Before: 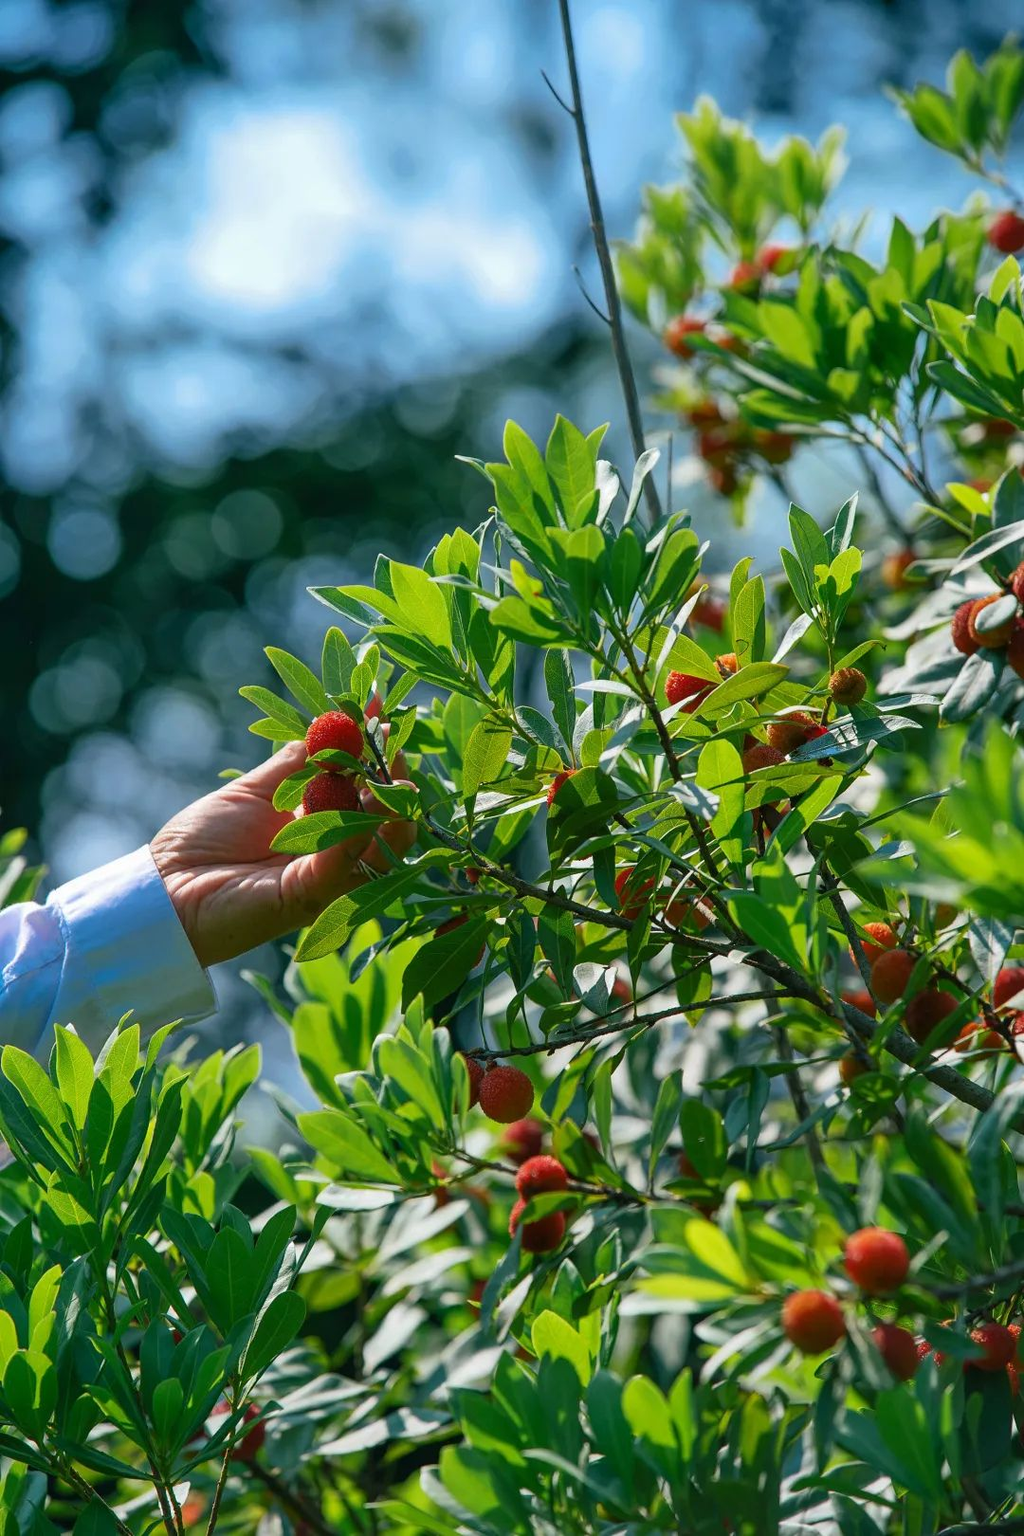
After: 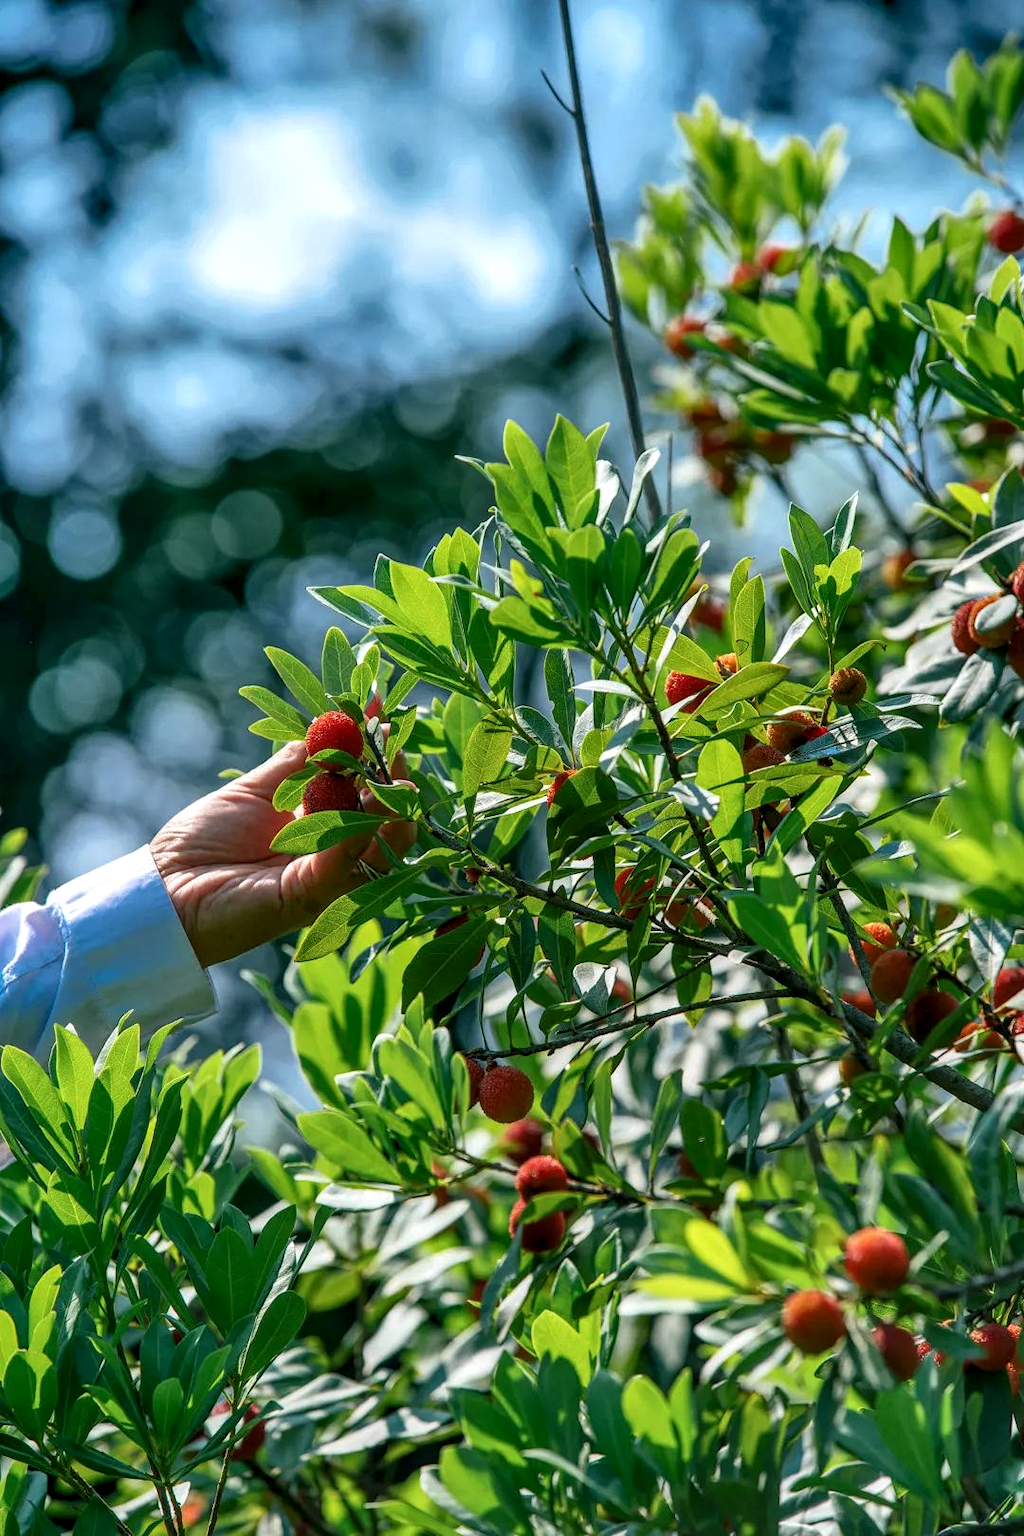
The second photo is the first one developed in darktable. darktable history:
local contrast: detail 142%
shadows and highlights: soften with gaussian
